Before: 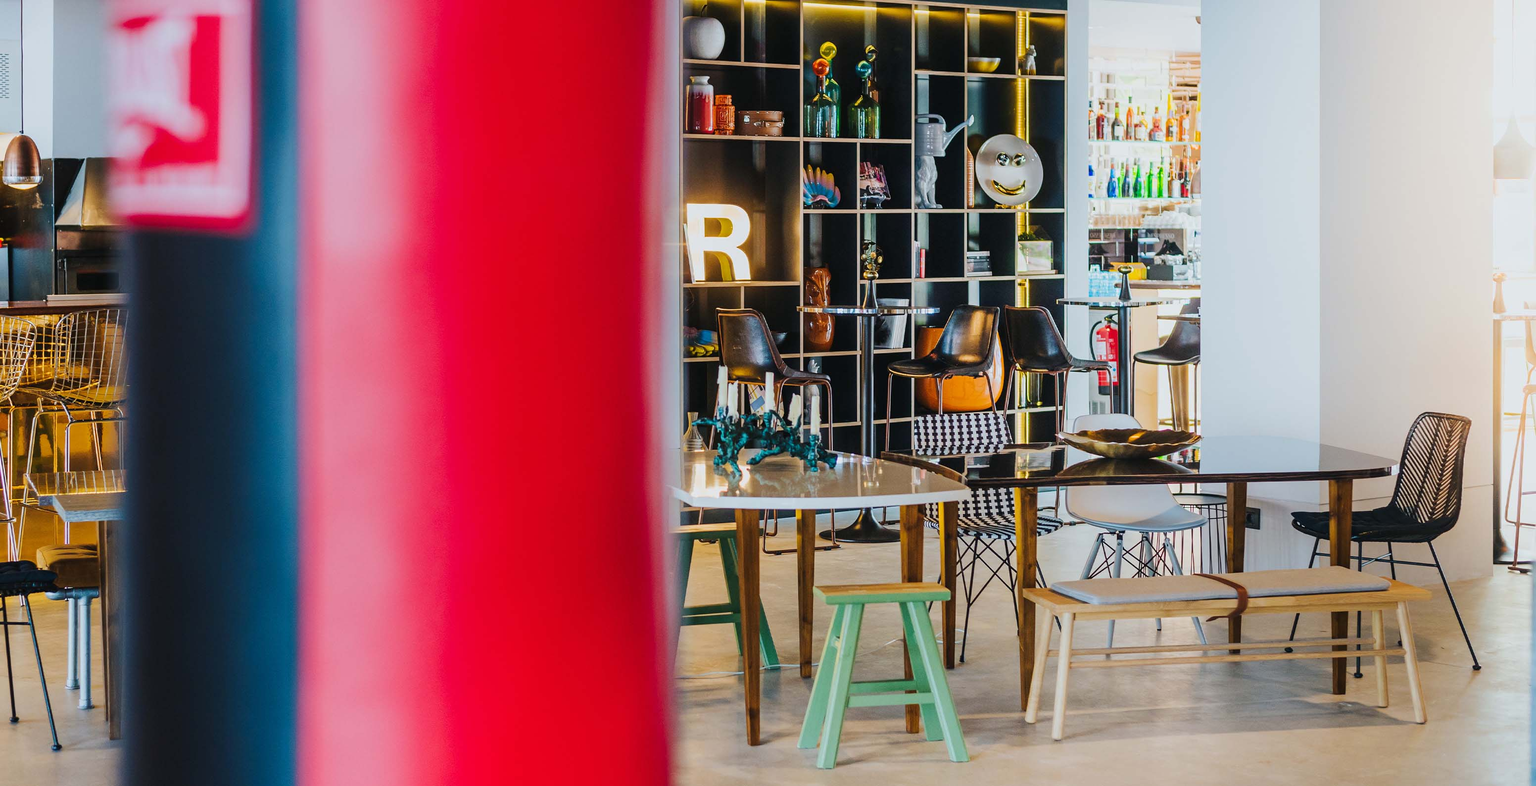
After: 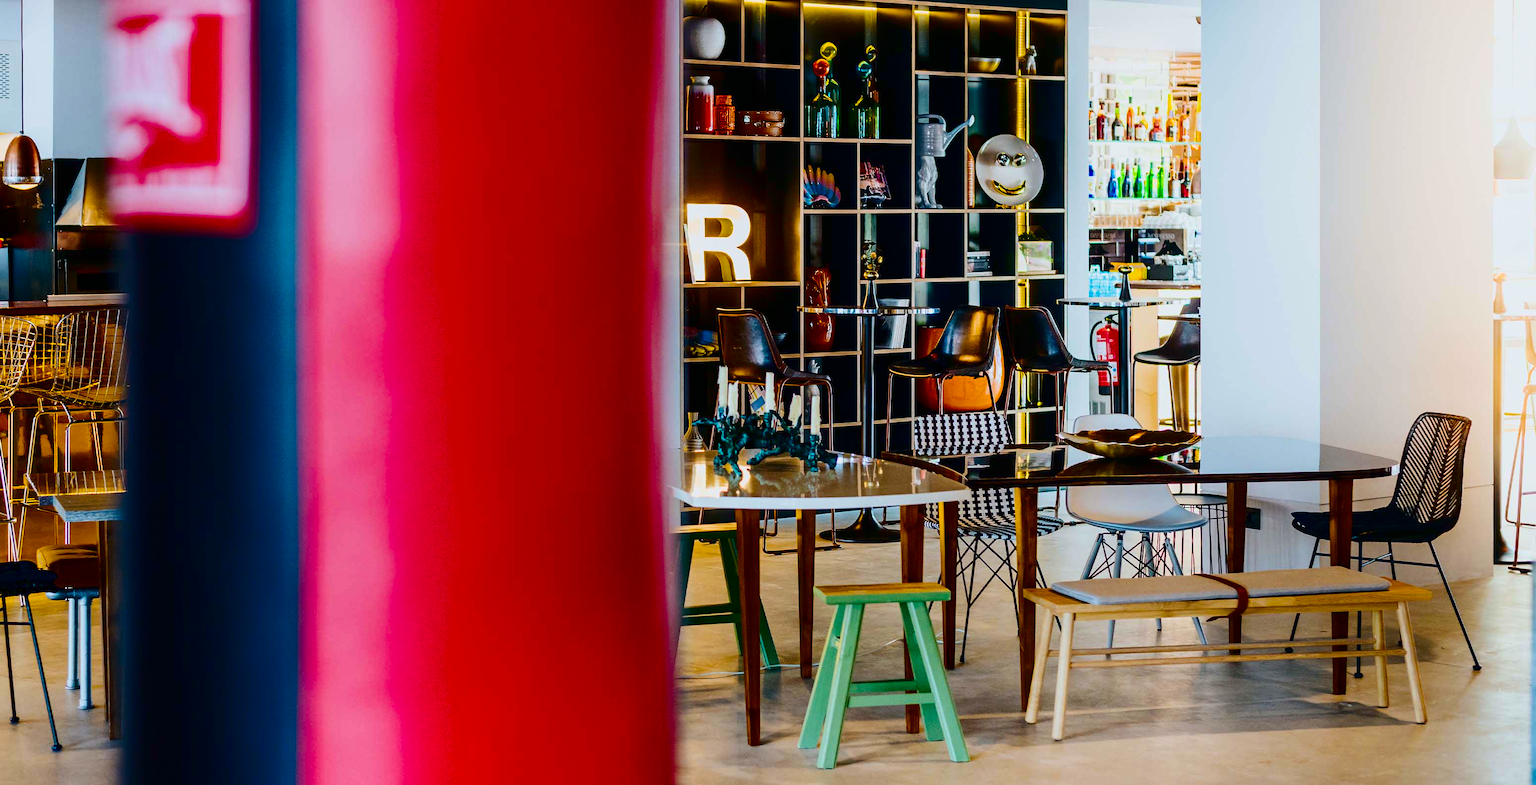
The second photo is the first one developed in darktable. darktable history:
color balance rgb: perceptual saturation grading › global saturation 25%, global vibrance 20%
contrast brightness saturation: contrast 0.24, brightness -0.24, saturation 0.14
